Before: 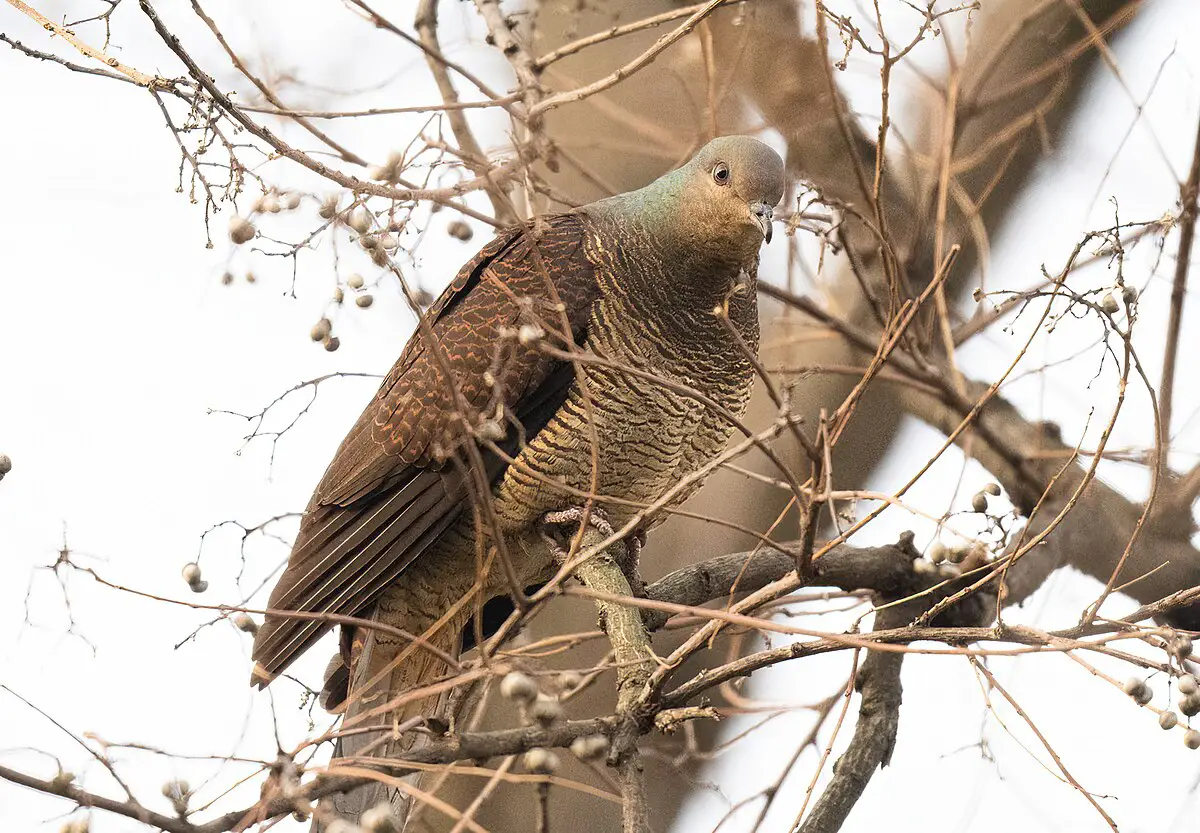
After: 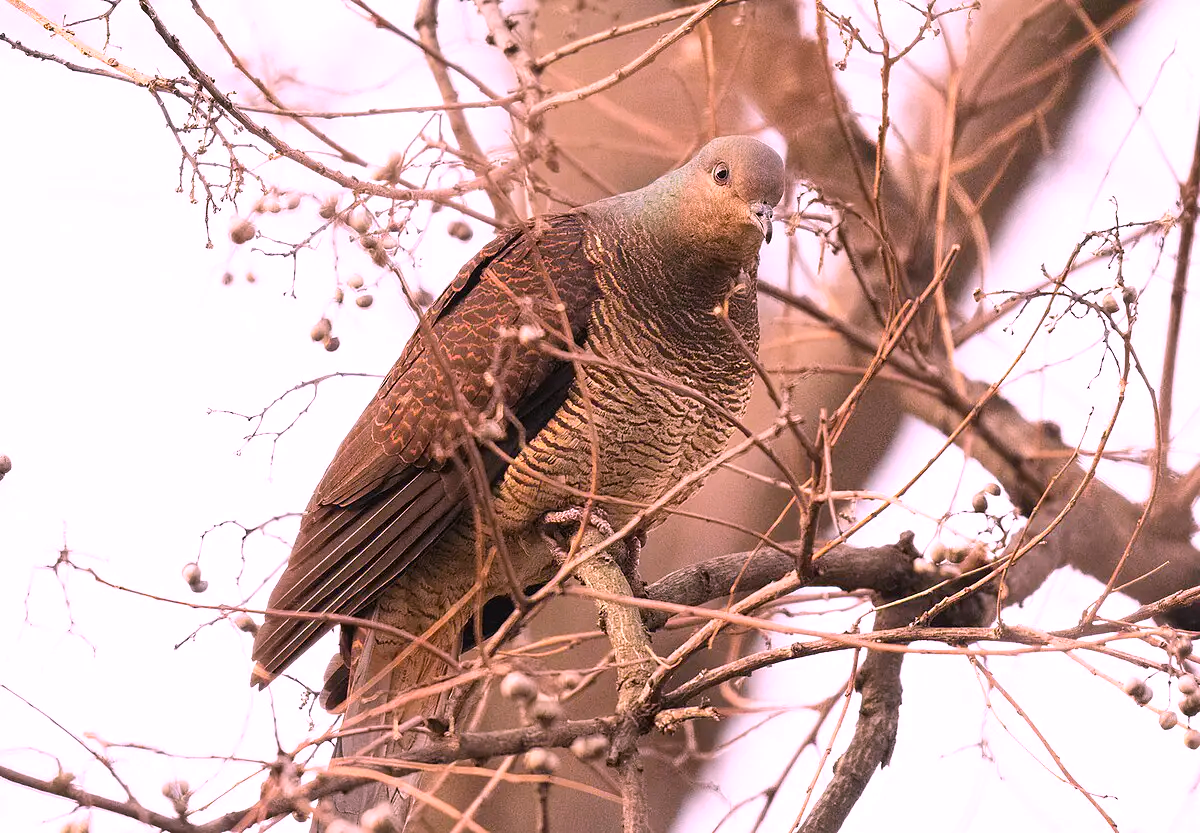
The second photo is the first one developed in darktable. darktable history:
color zones: curves: ch1 [(0, 0.523) (0.143, 0.545) (0.286, 0.52) (0.429, 0.506) (0.571, 0.503) (0.714, 0.503) (0.857, 0.508) (1, 0.523)]
white balance: red 1.188, blue 1.11
exposure: compensate highlight preservation false
